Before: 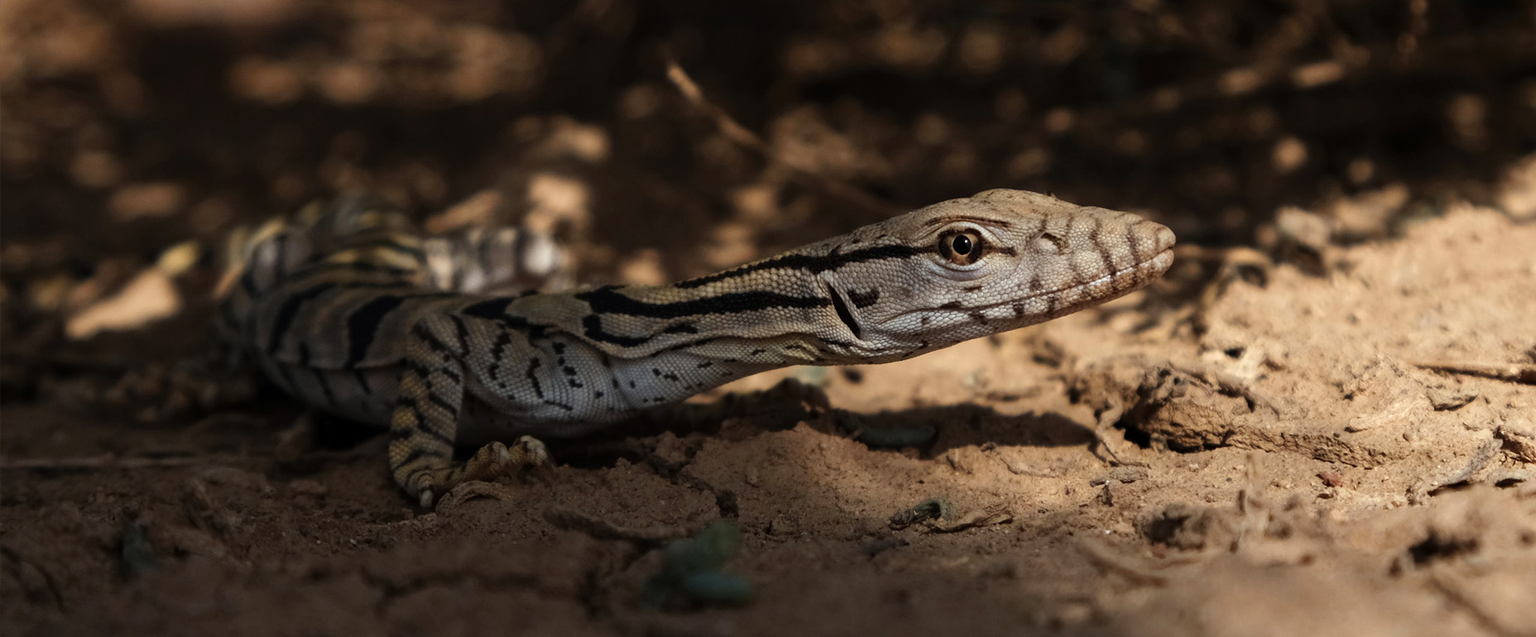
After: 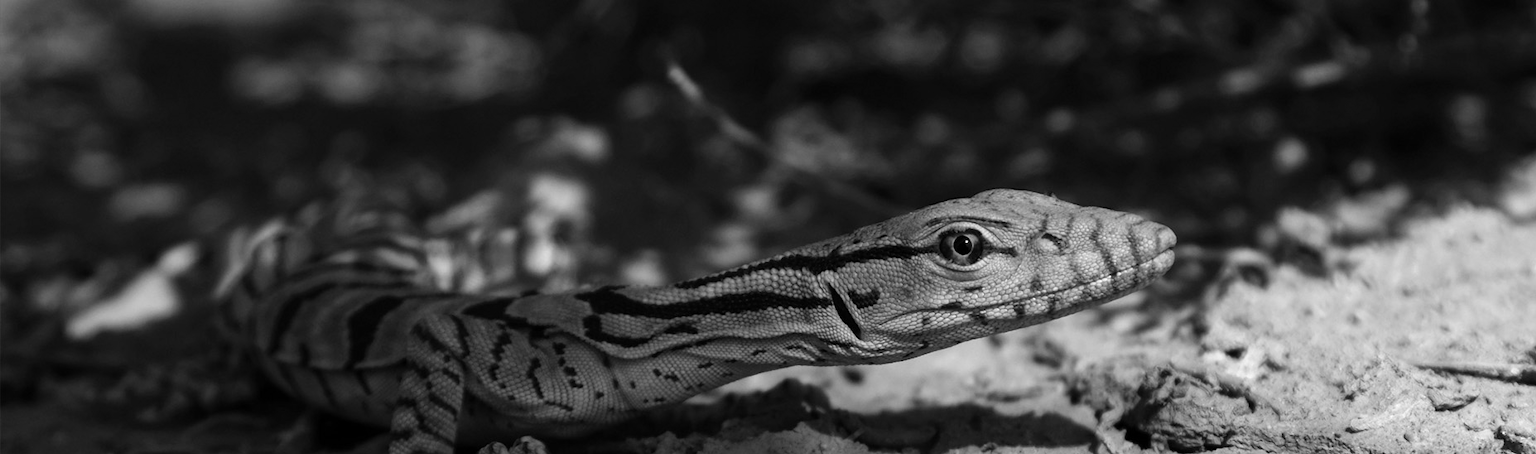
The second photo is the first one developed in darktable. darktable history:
exposure: exposure 0.081 EV, compensate highlight preservation false
monochrome: size 3.1
tone equalizer: on, module defaults
crop: bottom 28.576%
